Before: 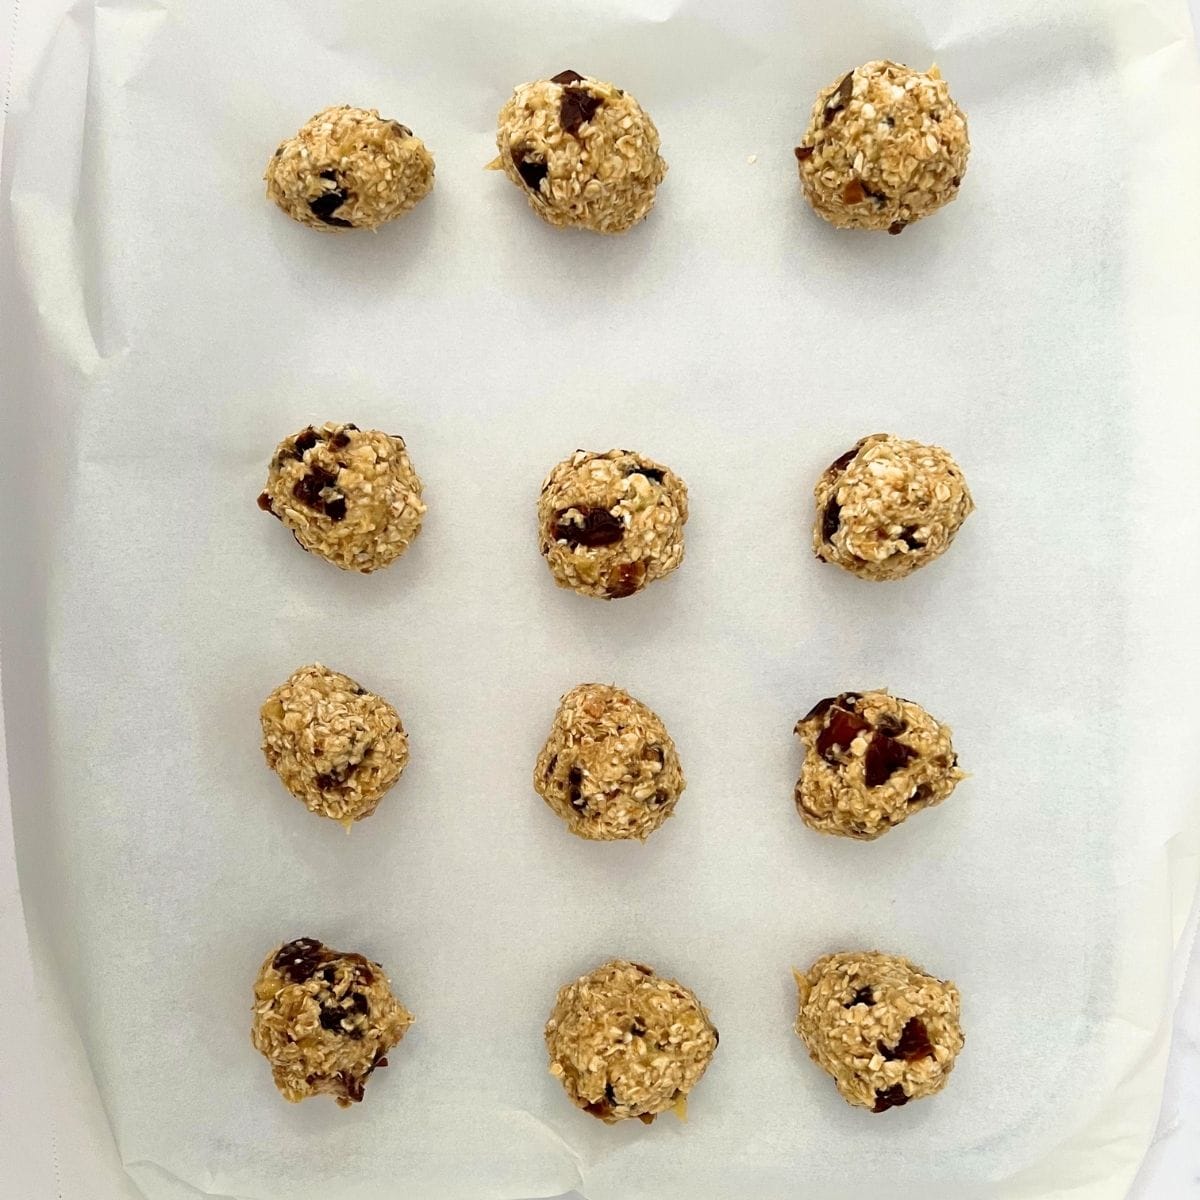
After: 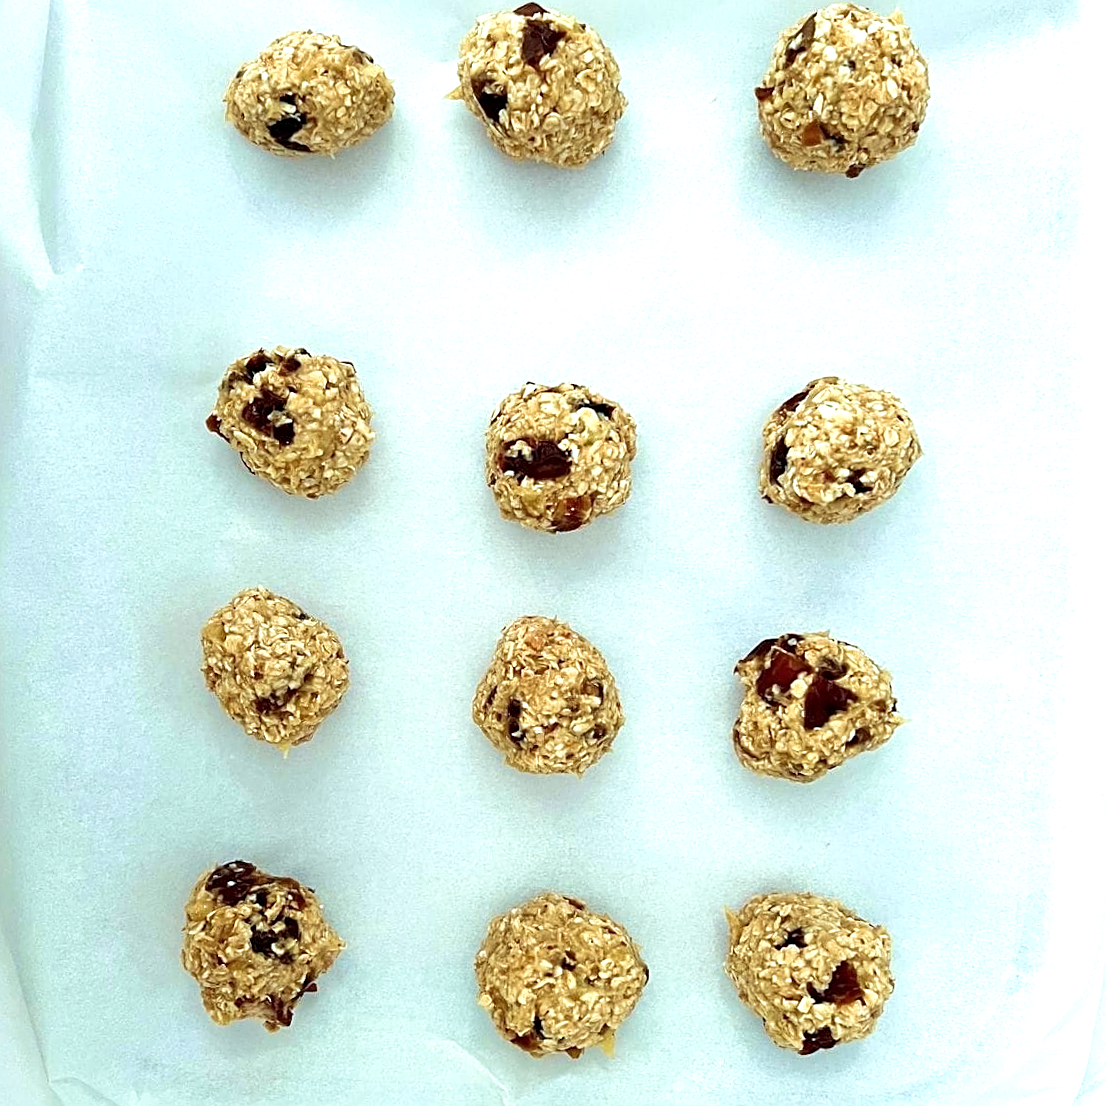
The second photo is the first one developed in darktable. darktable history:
sharpen: on, module defaults
crop and rotate: angle -1.96°, left 3.097%, top 4.154%, right 1.586%, bottom 0.529%
exposure: black level correction 0.001, exposure 0.5 EV, compensate exposure bias true, compensate highlight preservation false
velvia: on, module defaults
color correction: highlights a* -10.04, highlights b* -10.37
